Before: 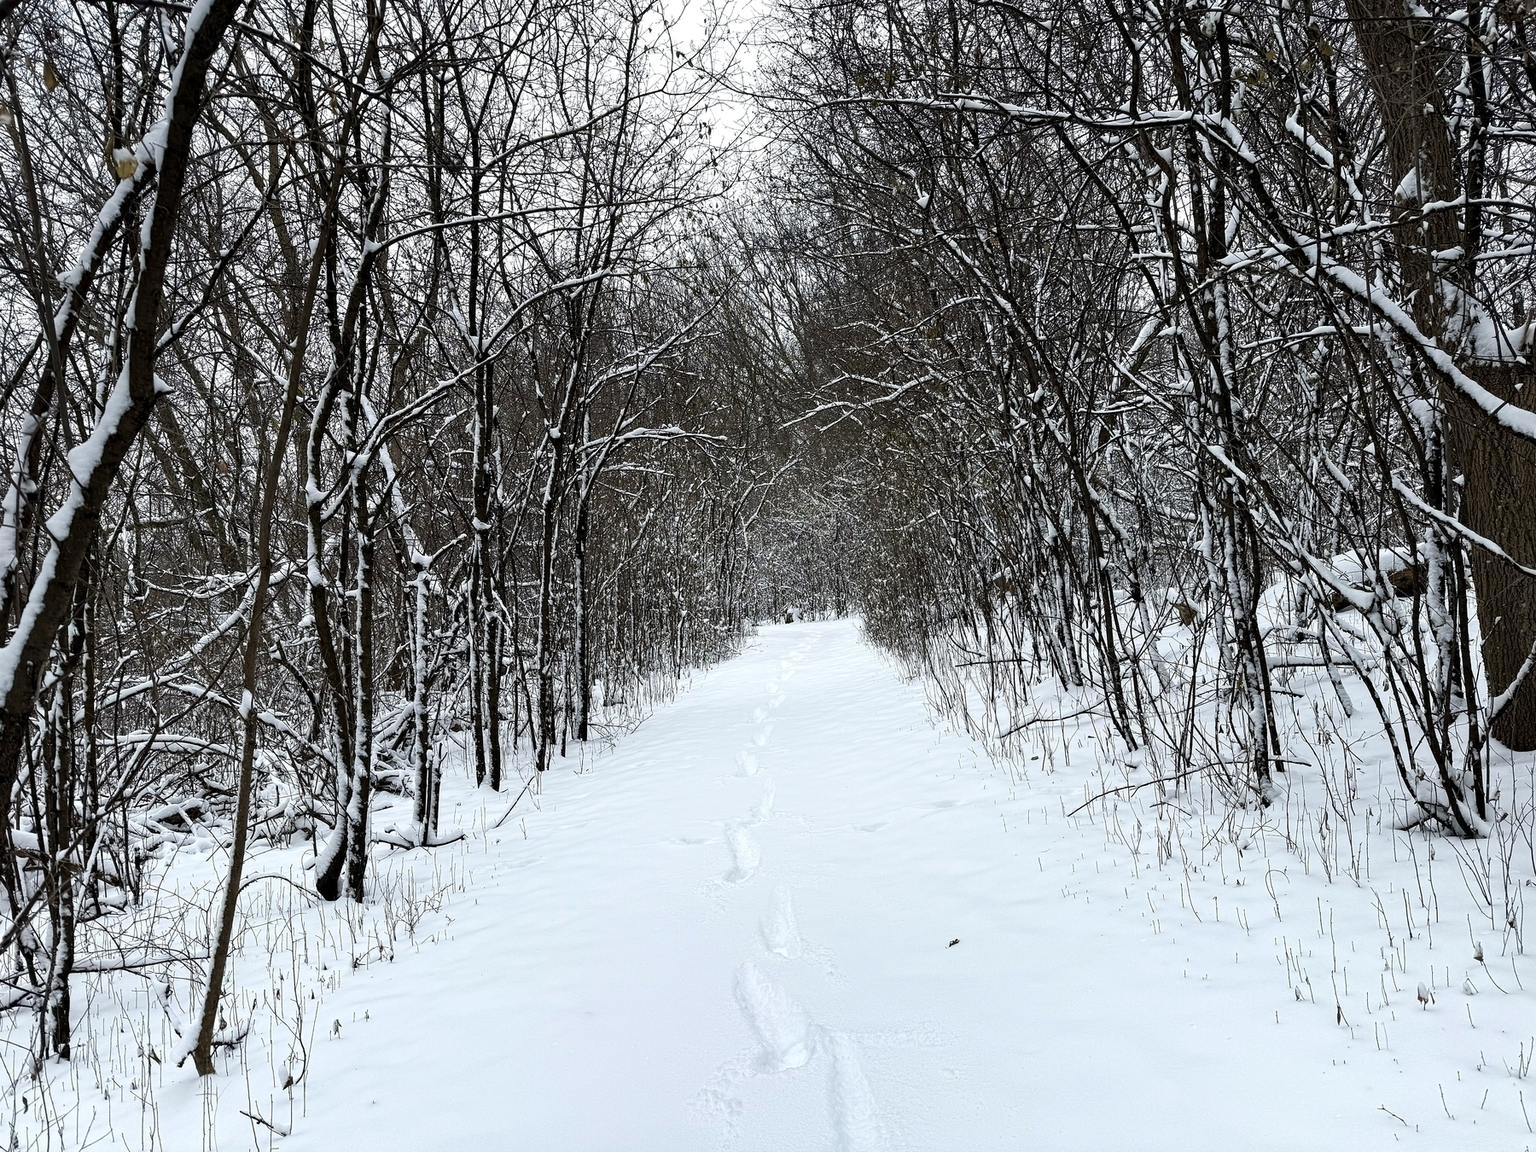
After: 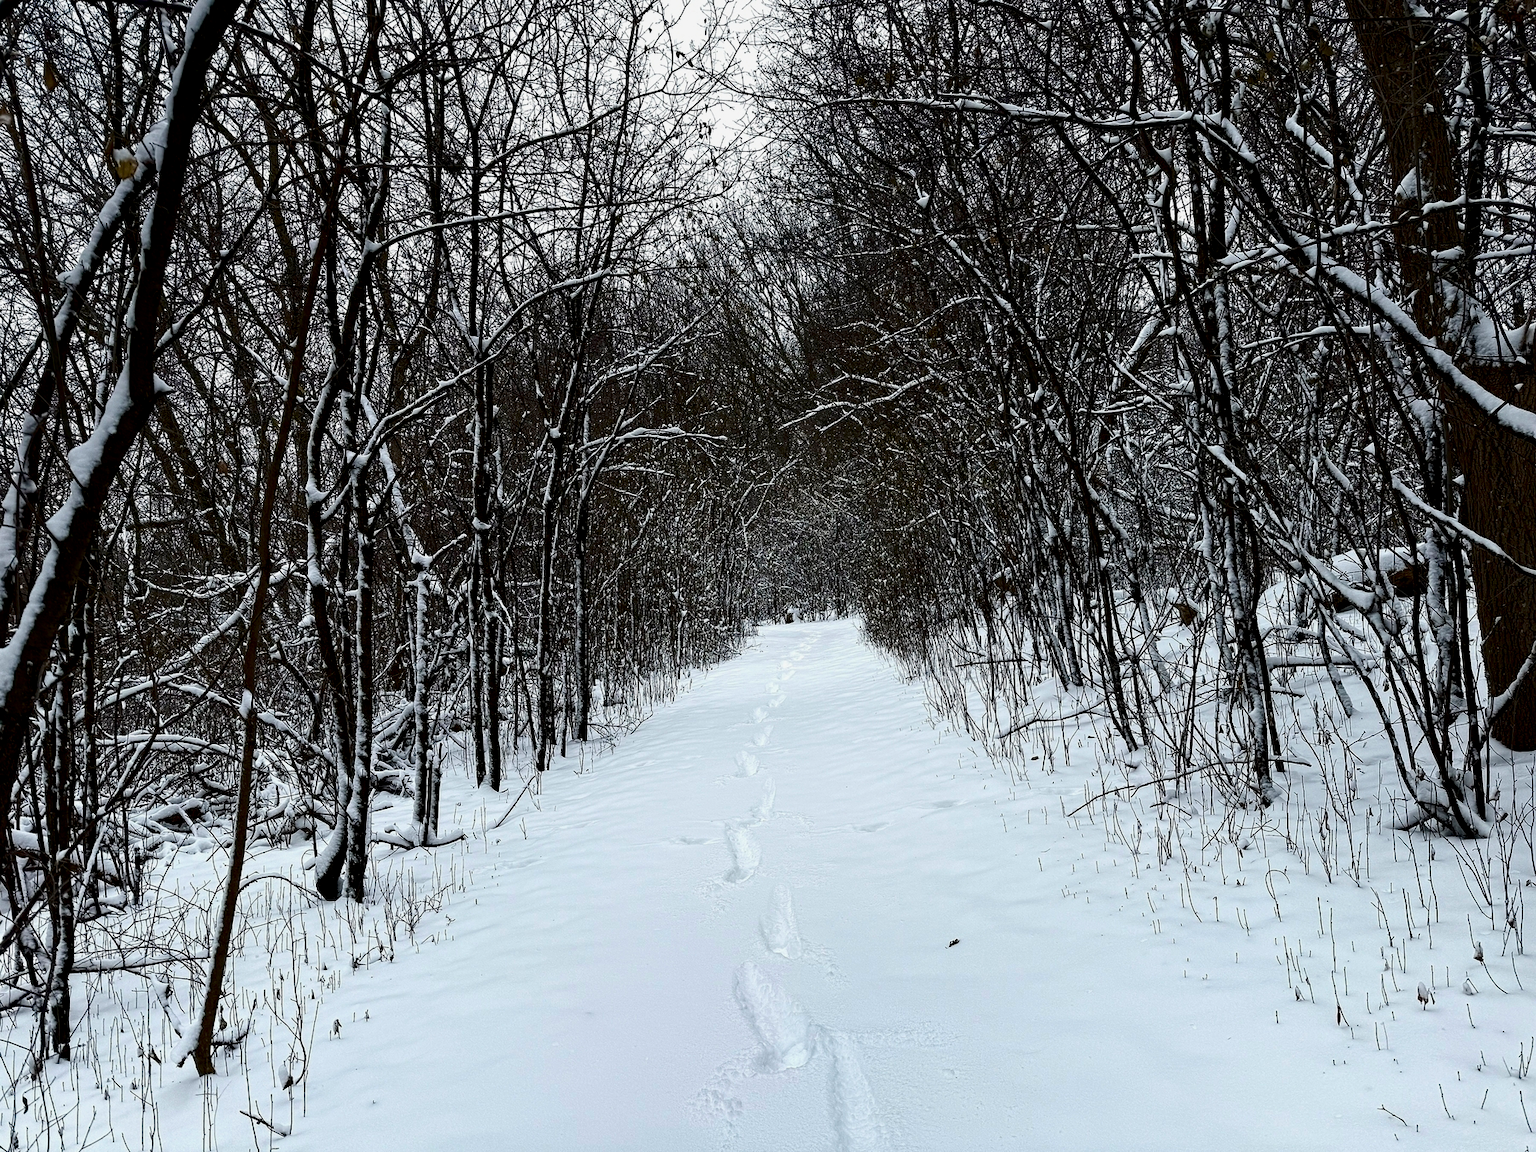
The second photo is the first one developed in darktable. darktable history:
exposure: exposure -0.21 EV, compensate highlight preservation false
local contrast: highlights 100%, shadows 100%, detail 120%, midtone range 0.2
shadows and highlights: shadows -10, white point adjustment 1.5, highlights 10
contrast brightness saturation: contrast 0.13, brightness -0.24, saturation 0.14
